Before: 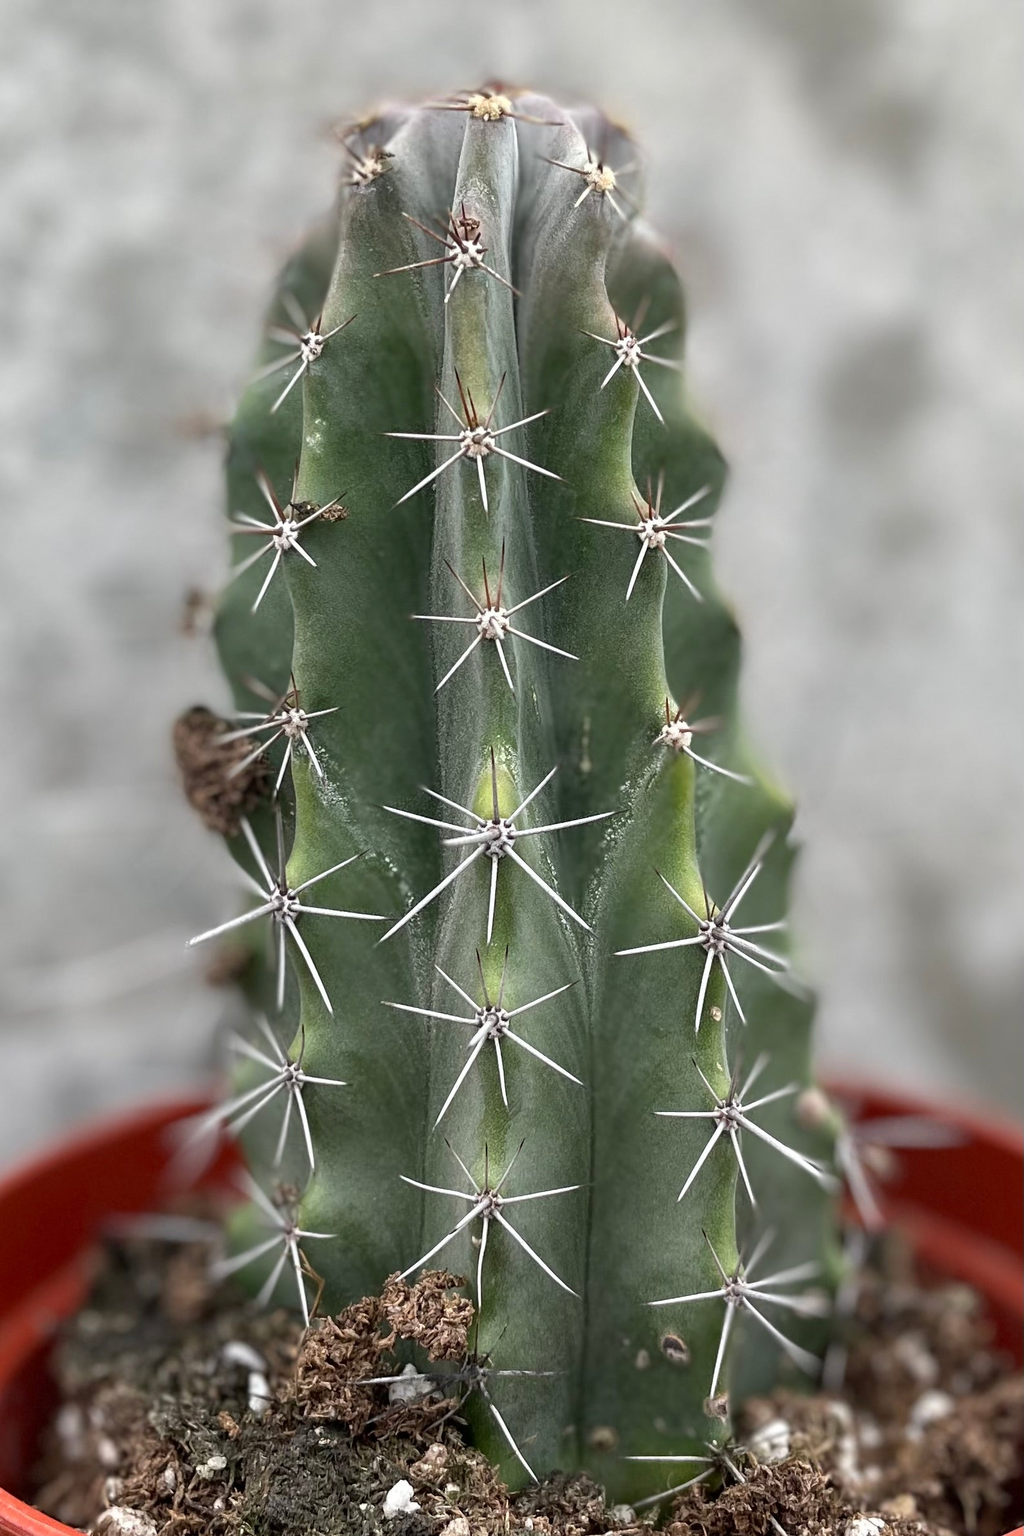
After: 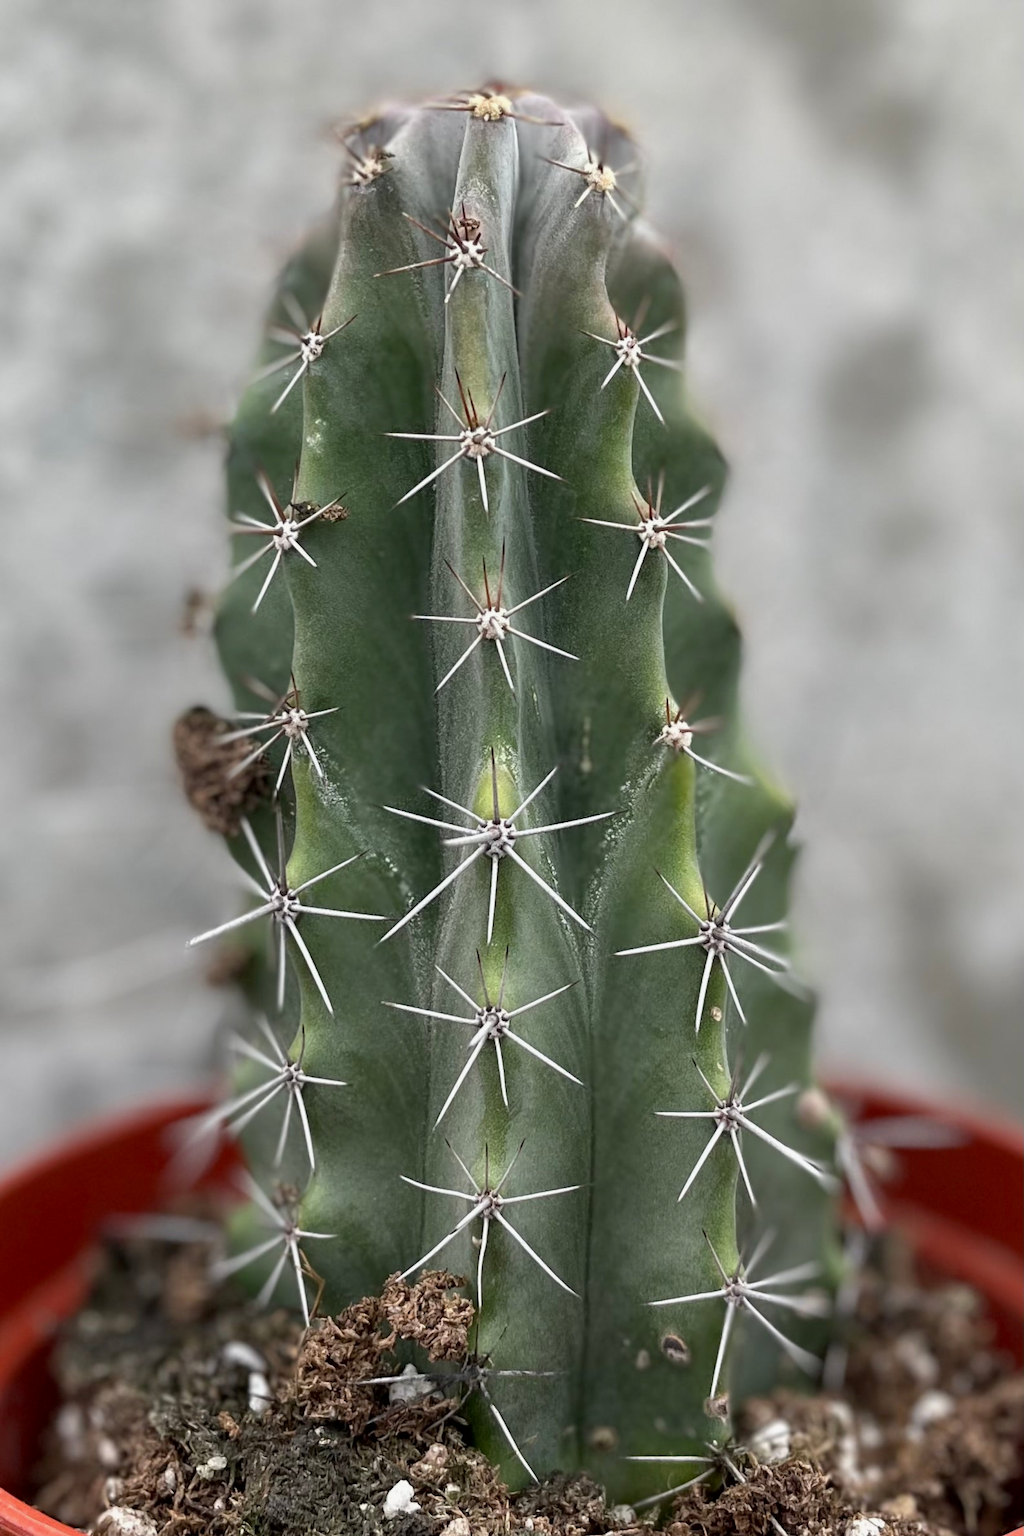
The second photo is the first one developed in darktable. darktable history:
lowpass: radius 0.5, unbound 0
exposure: black level correction 0.002, exposure -0.1 EV, compensate highlight preservation false
